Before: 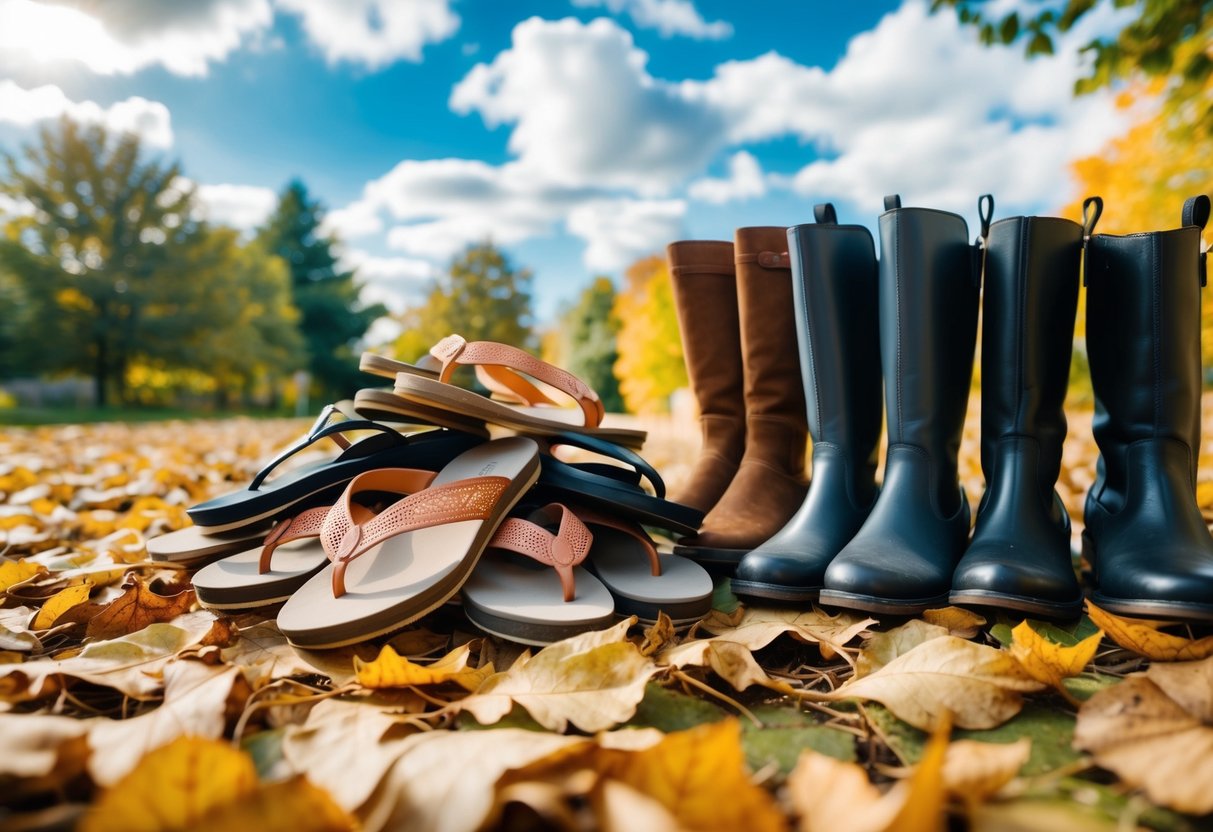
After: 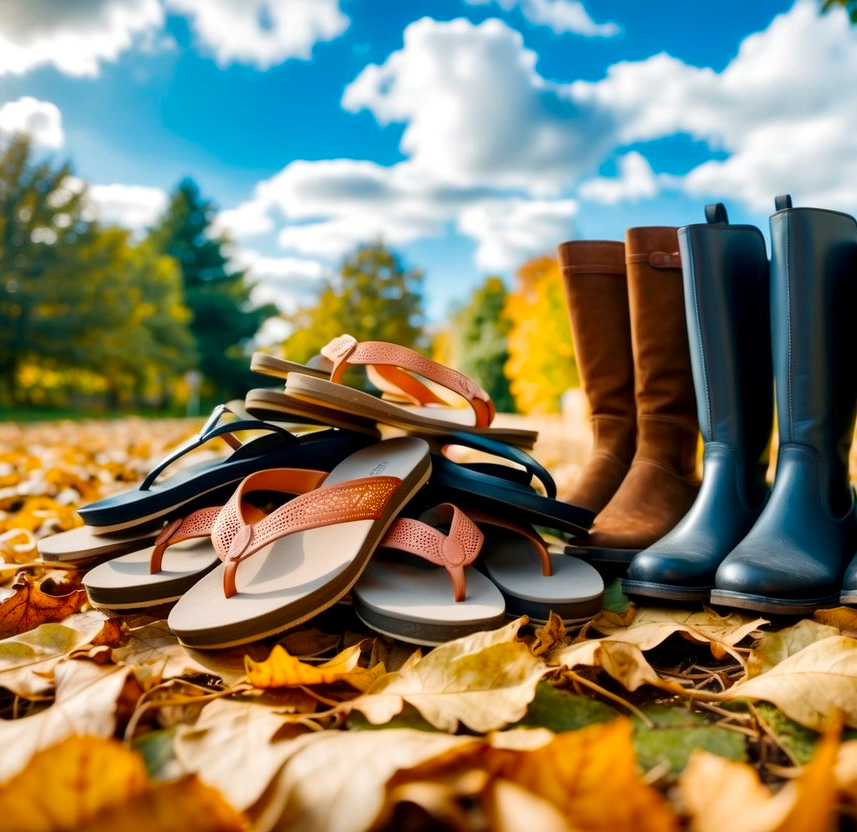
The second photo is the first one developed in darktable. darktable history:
crop and rotate: left 9.065%, right 20.28%
local contrast: highlights 103%, shadows 102%, detail 131%, midtone range 0.2
contrast brightness saturation: brightness -0.019, saturation 0.351
